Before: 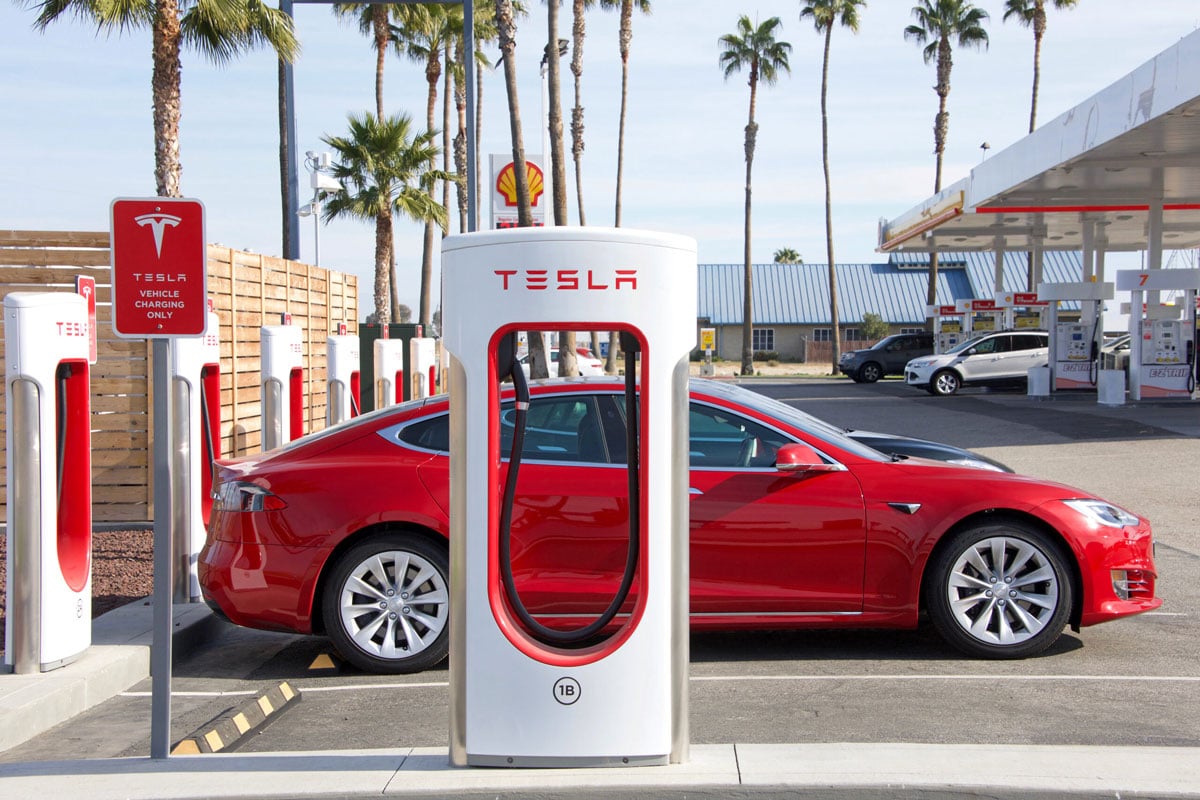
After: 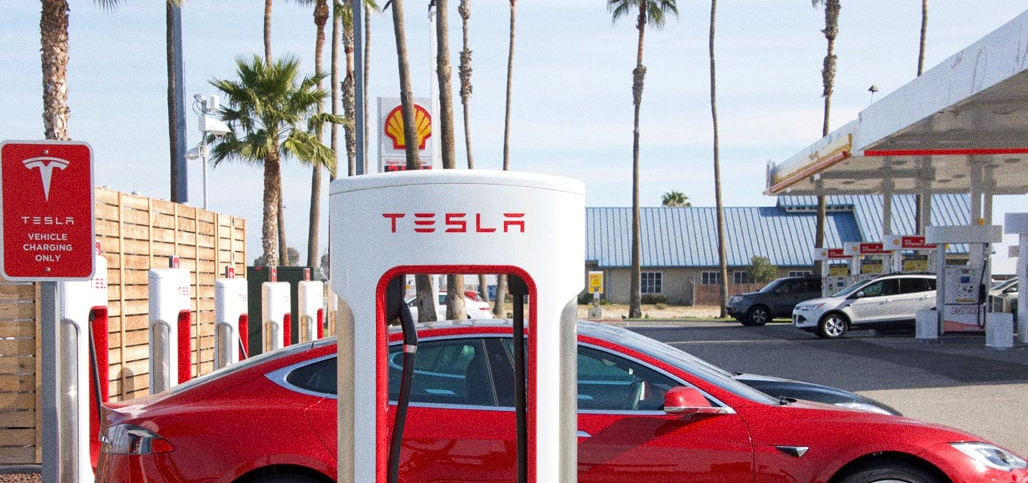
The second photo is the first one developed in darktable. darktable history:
crop and rotate: left 9.345%, top 7.22%, right 4.982%, bottom 32.331%
grain: strength 26%
